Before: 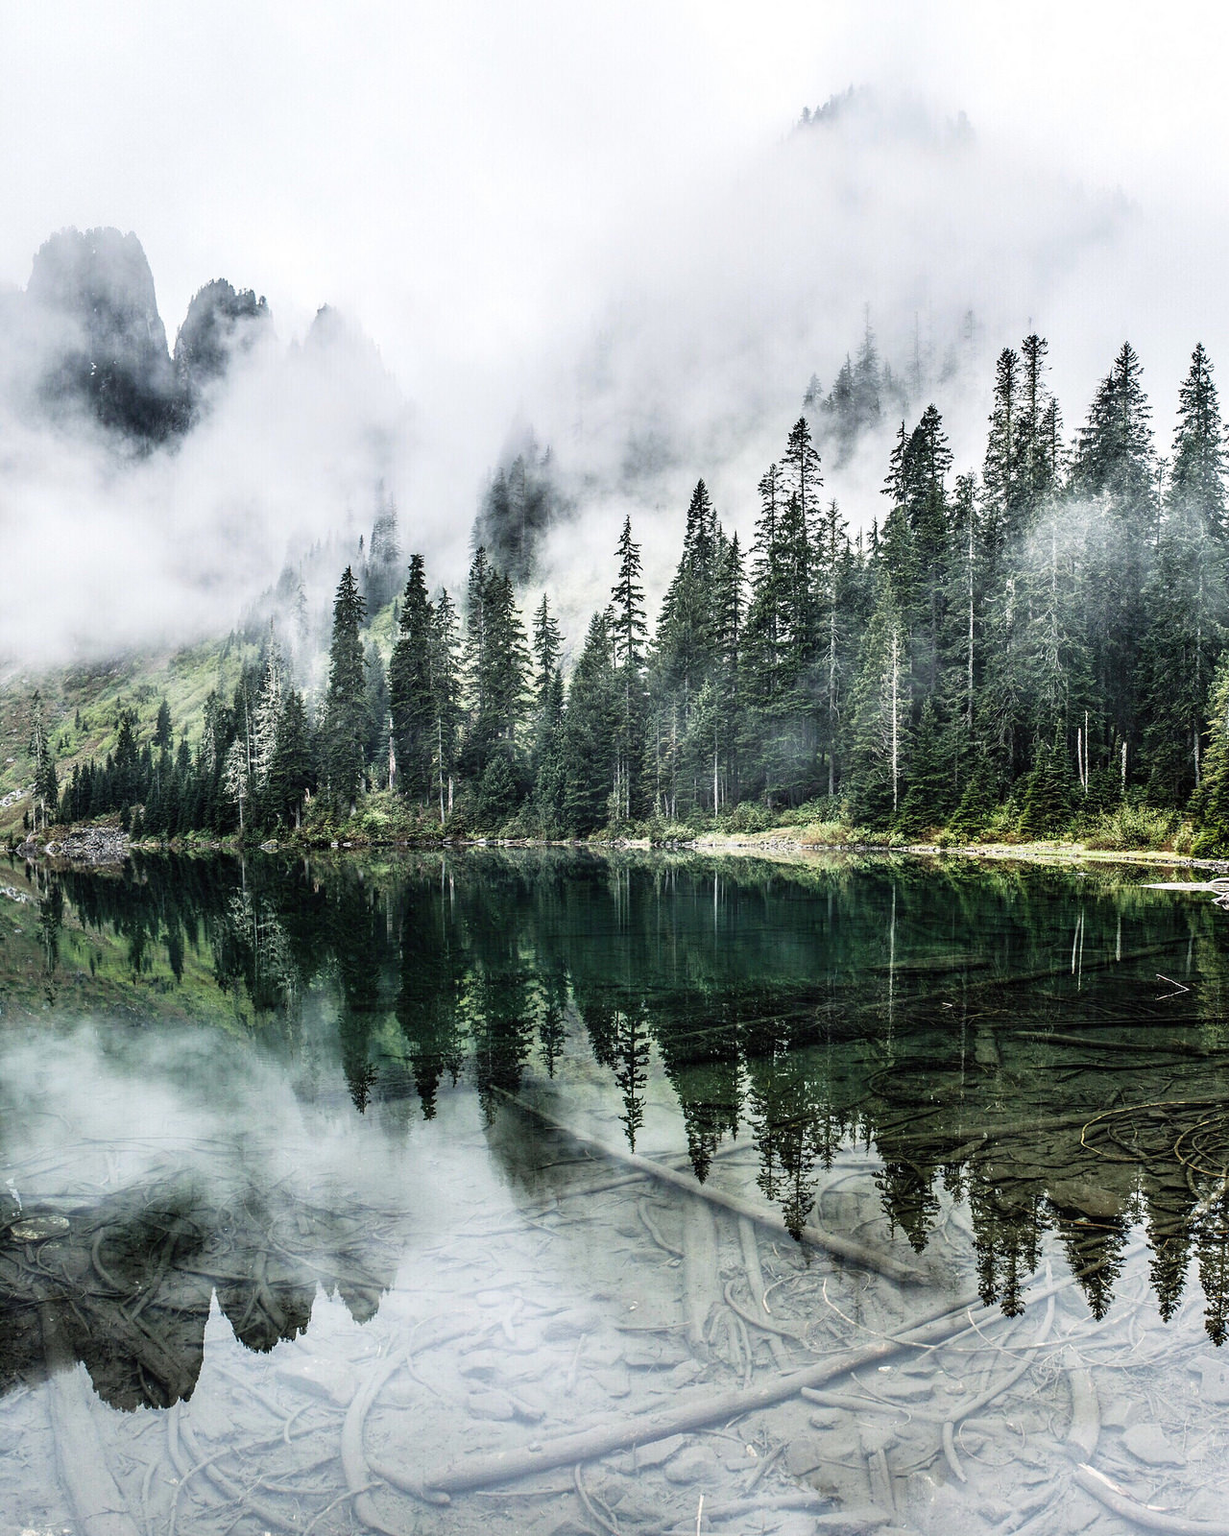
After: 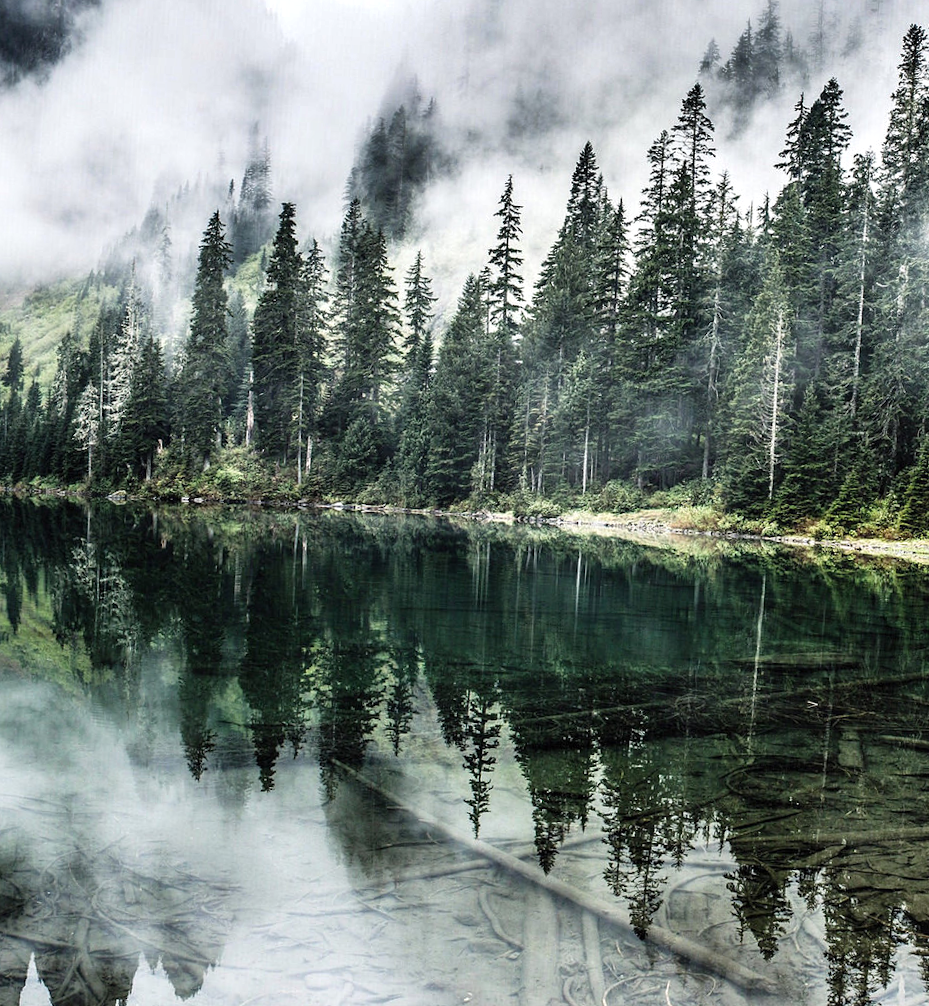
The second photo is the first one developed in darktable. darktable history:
crop and rotate: angle -3.37°, left 9.79%, top 20.73%, right 12.42%, bottom 11.82%
shadows and highlights: radius 171.16, shadows 27, white point adjustment 3.13, highlights -67.95, soften with gaussian
